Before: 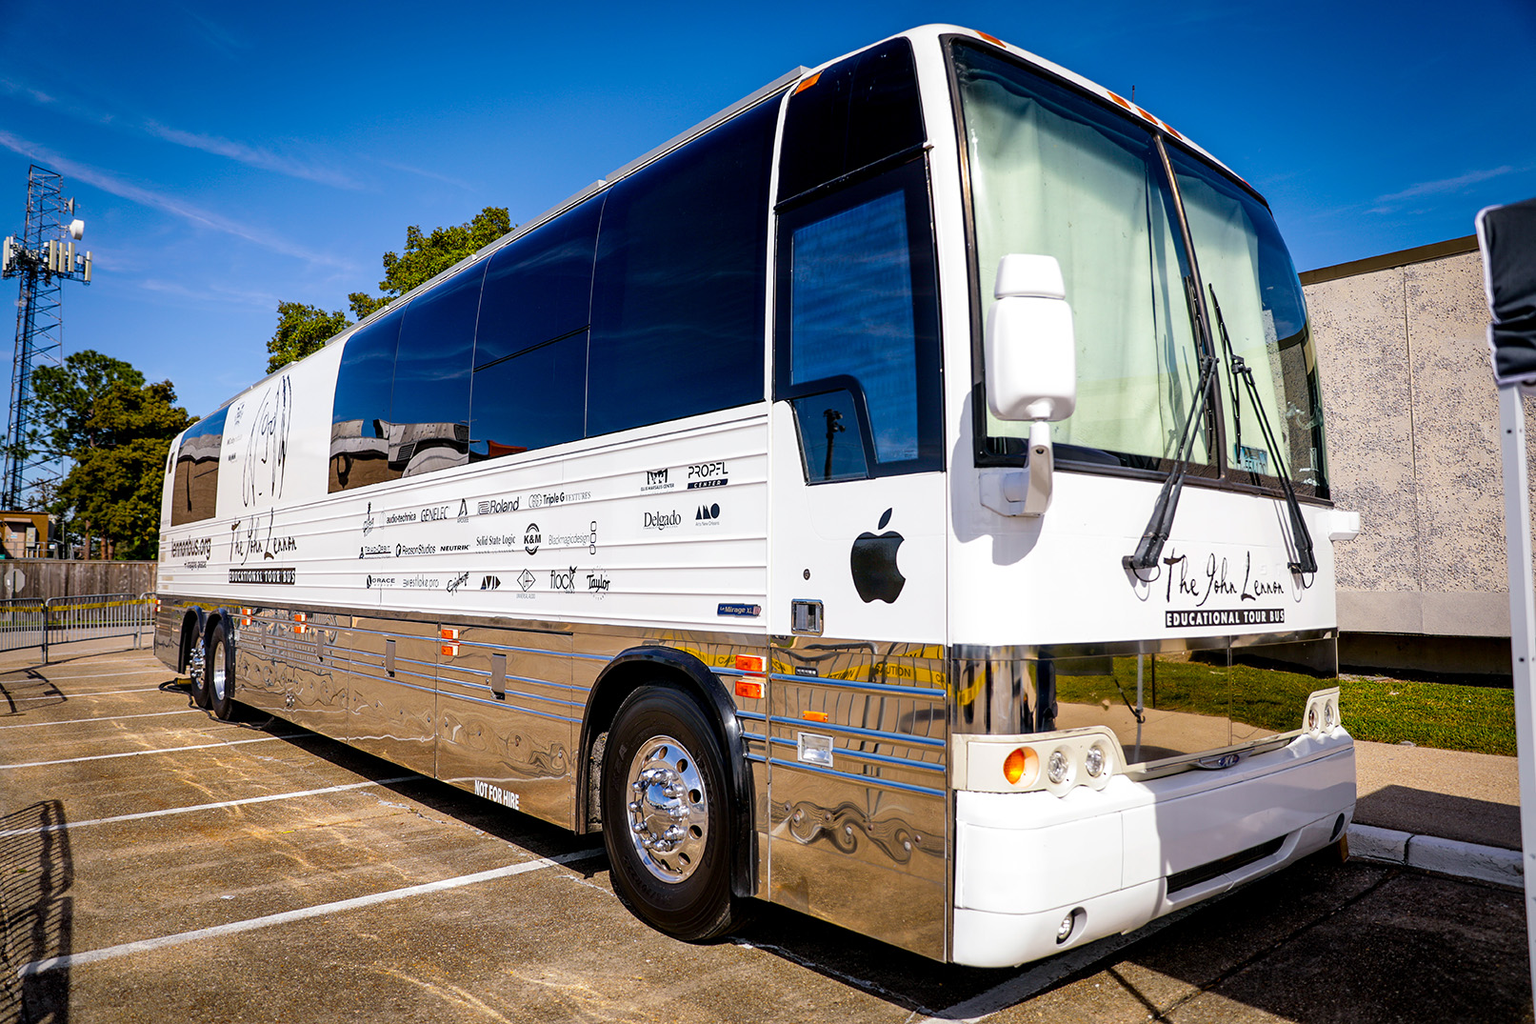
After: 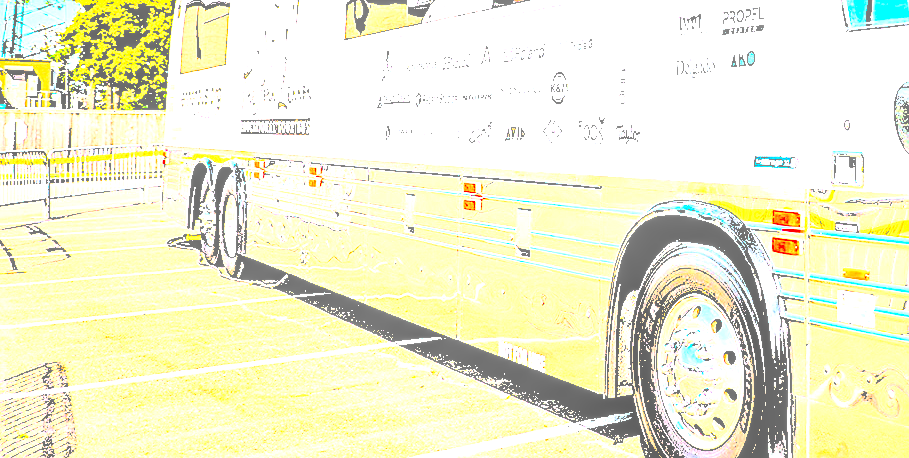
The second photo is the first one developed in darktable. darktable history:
crop: top 44.483%, right 43.593%, bottom 12.892%
levels: levels [0.246, 0.246, 0.506]
local contrast: highlights 73%, shadows 15%, midtone range 0.197
exposure: black level correction 0, exposure 1.45 EV, compensate exposure bias true, compensate highlight preservation false
sharpen: on, module defaults
